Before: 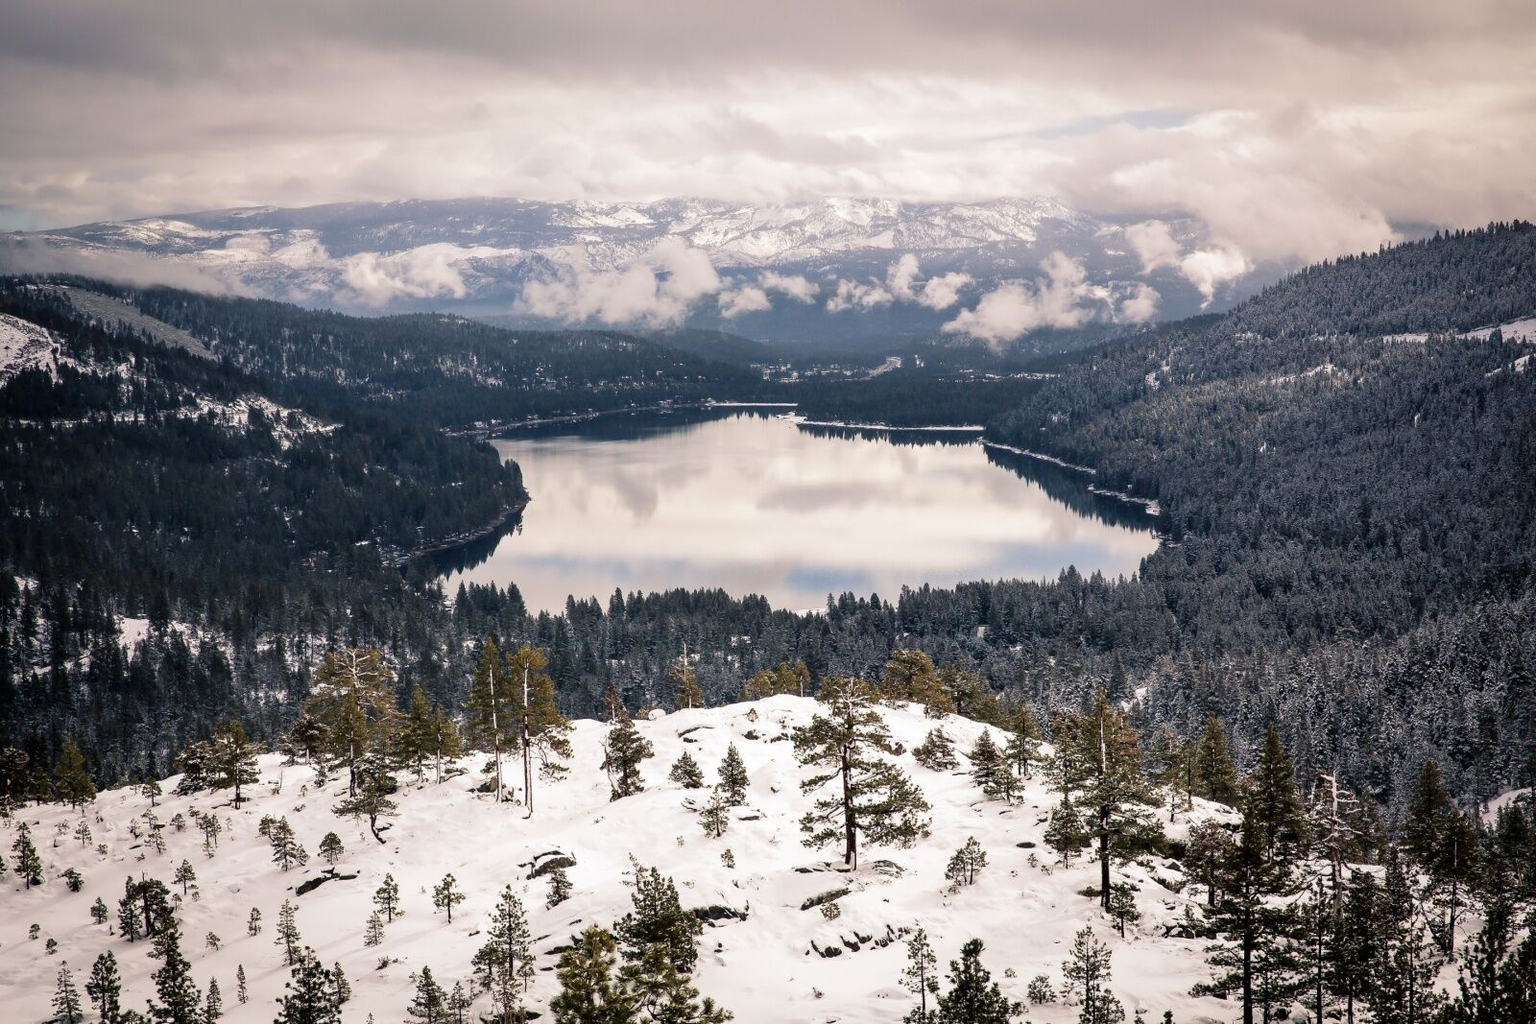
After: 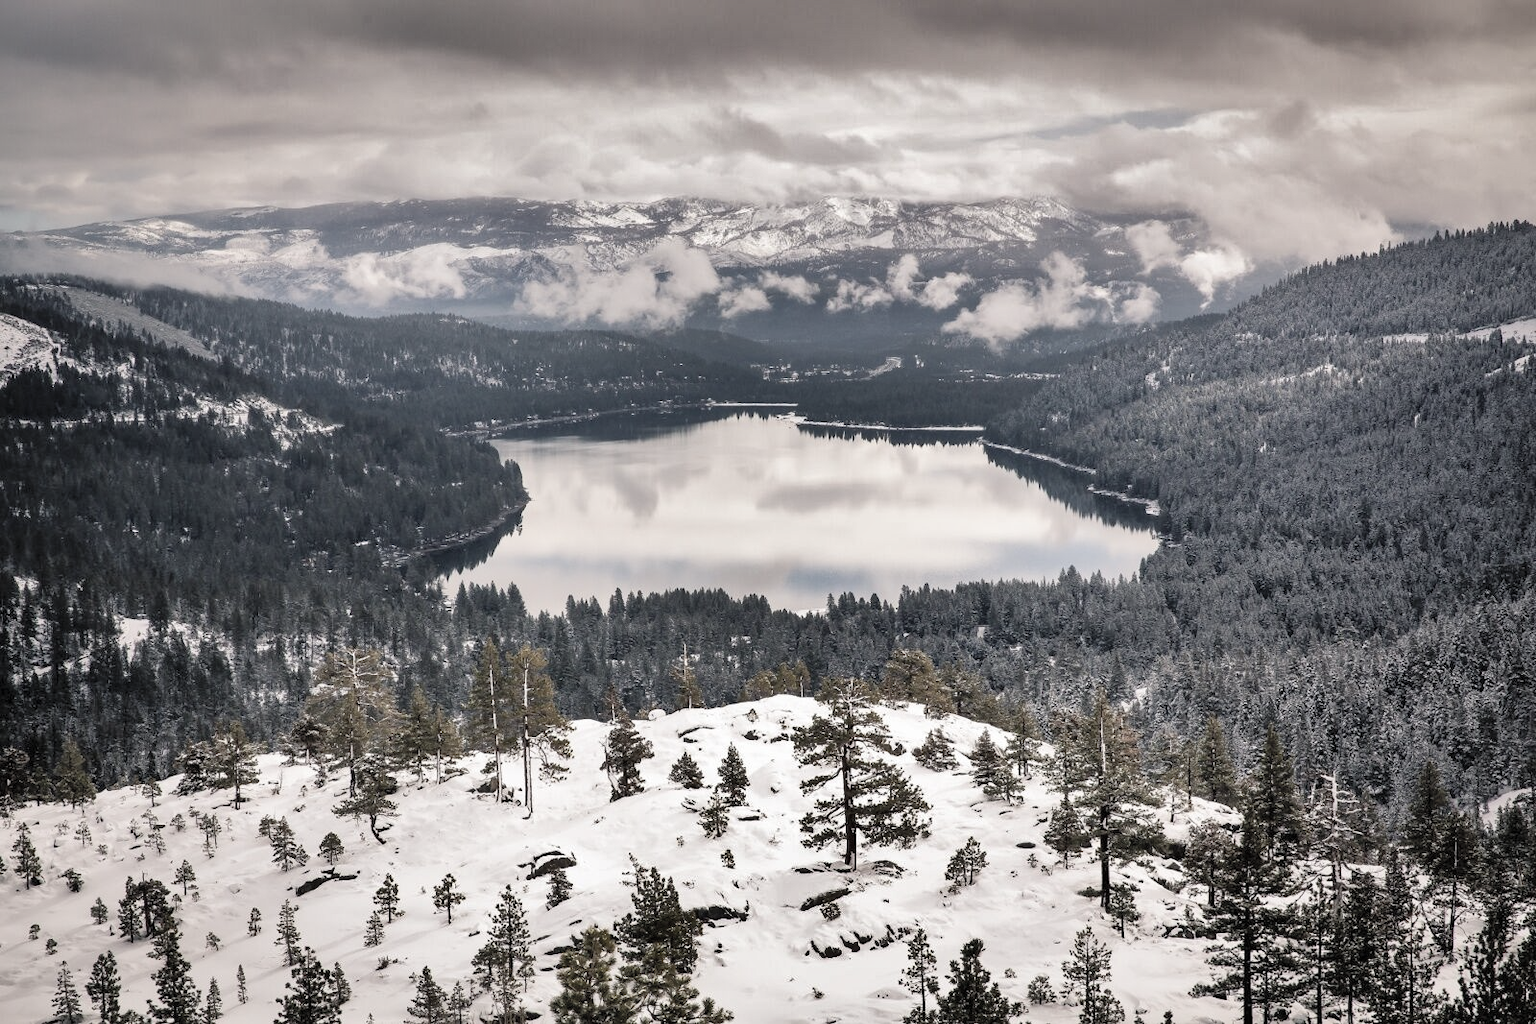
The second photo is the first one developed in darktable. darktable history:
shadows and highlights: shadows 24.24, highlights -78.57, soften with gaussian
contrast brightness saturation: brightness 0.182, saturation -0.482
